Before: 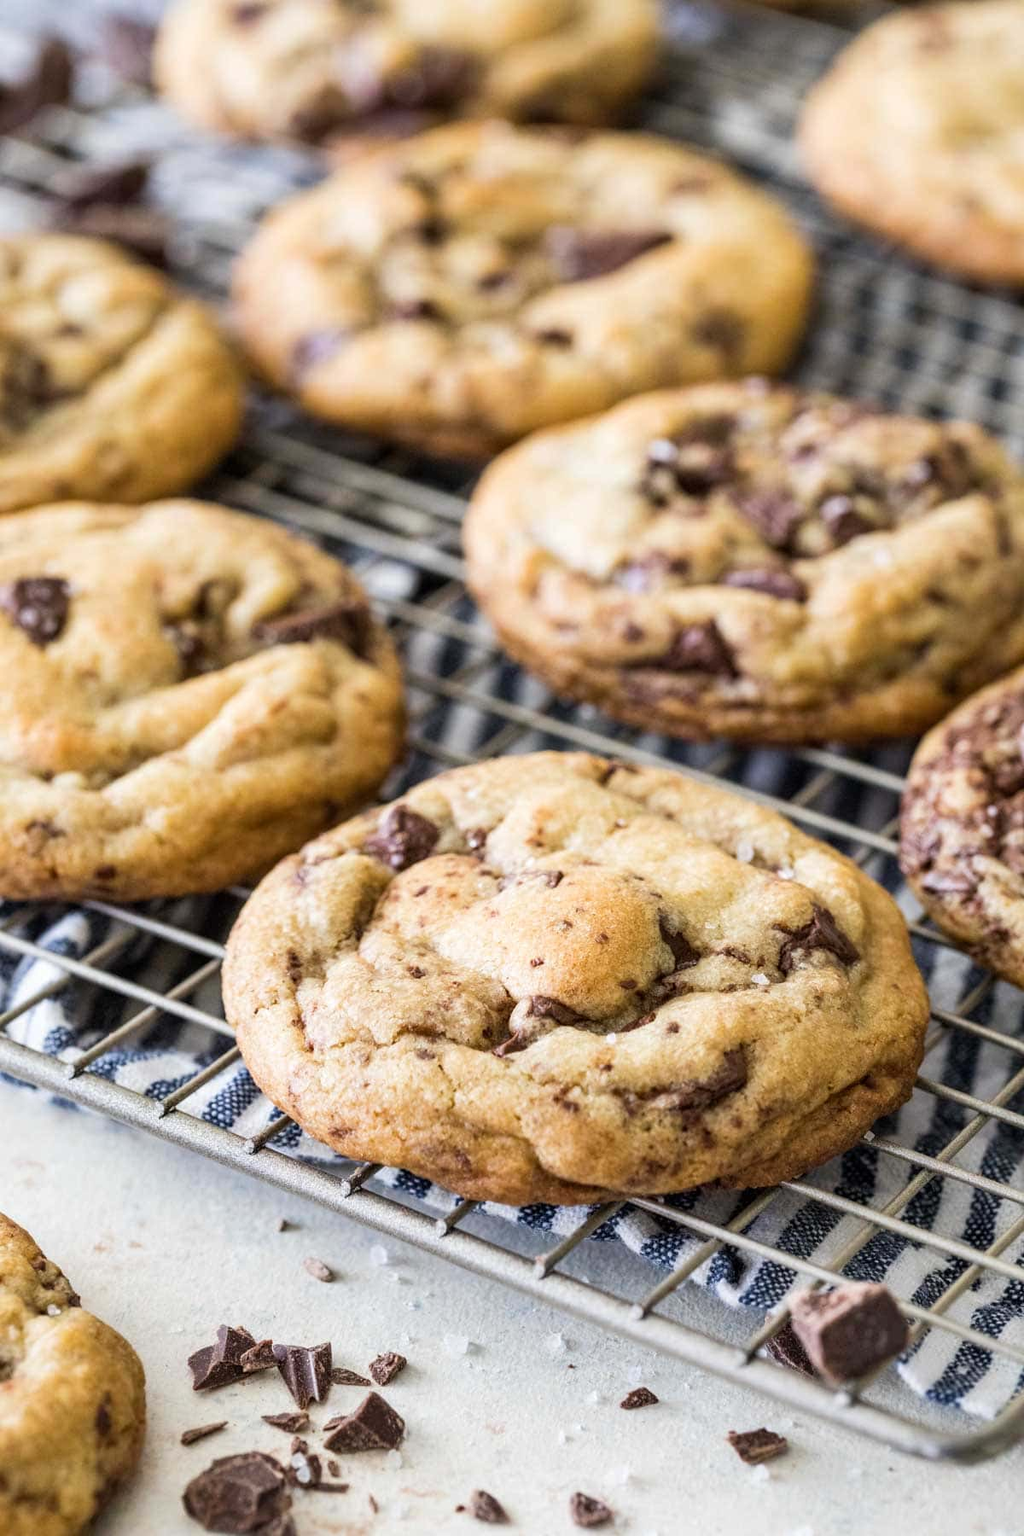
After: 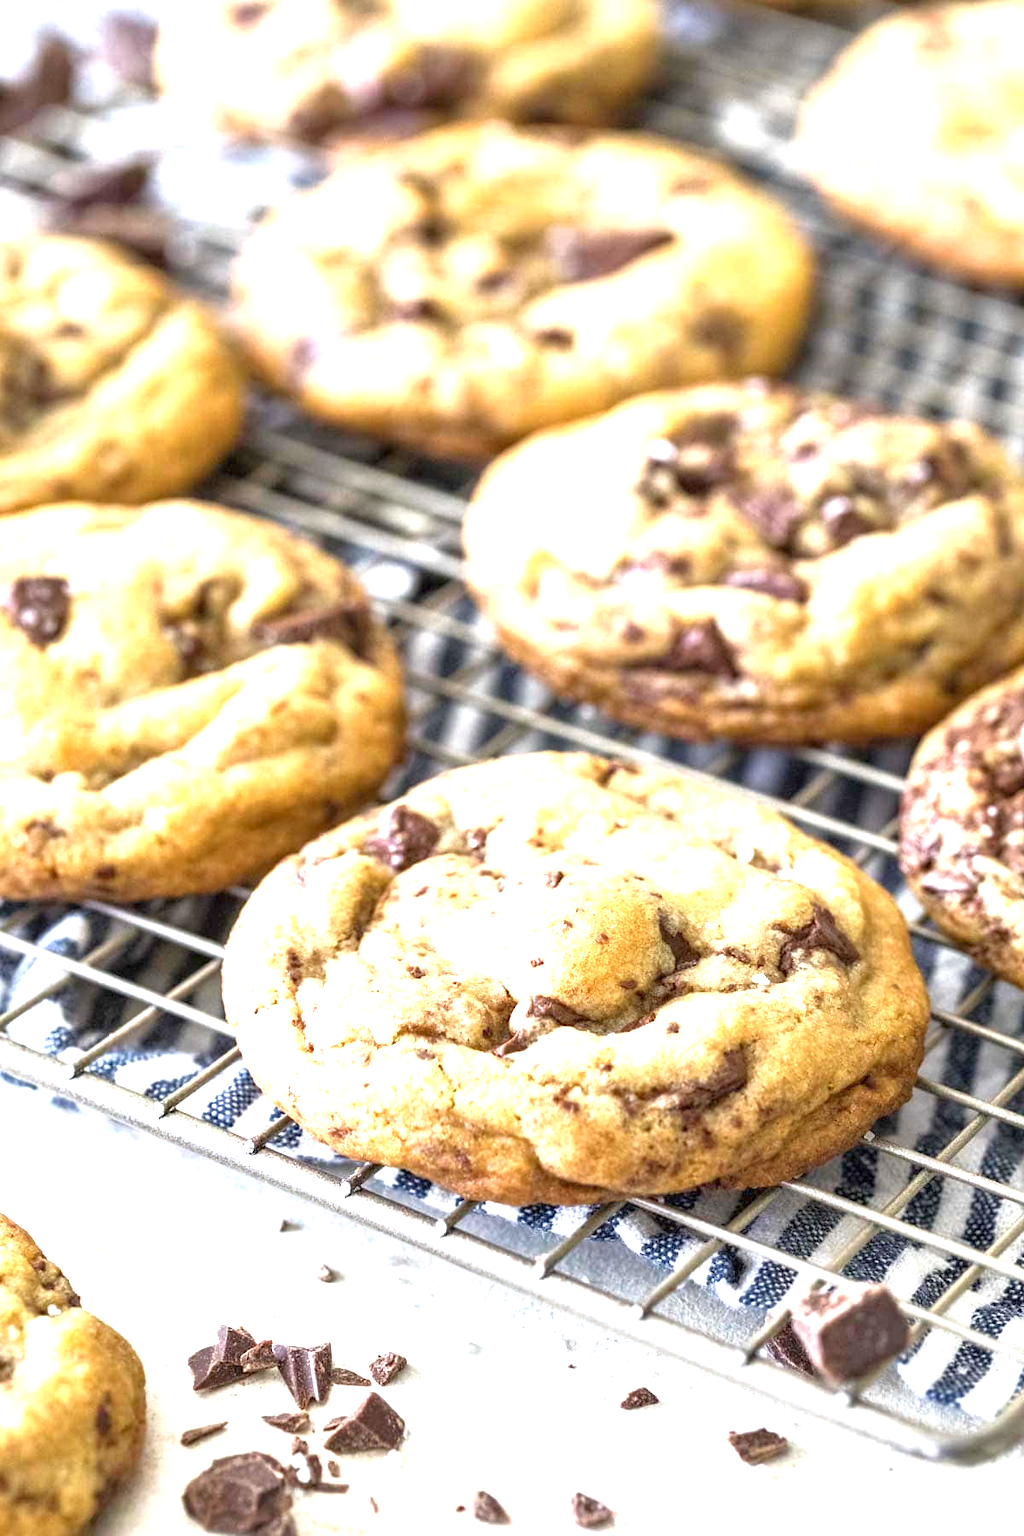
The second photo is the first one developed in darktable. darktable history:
exposure: black level correction 0, exposure 1.45 EV, compensate exposure bias true, compensate highlight preservation false
tone equalizer: -8 EV 0.25 EV, -7 EV 0.417 EV, -6 EV 0.417 EV, -5 EV 0.25 EV, -3 EV -0.25 EV, -2 EV -0.417 EV, -1 EV -0.417 EV, +0 EV -0.25 EV, edges refinement/feathering 500, mask exposure compensation -1.57 EV, preserve details guided filter
